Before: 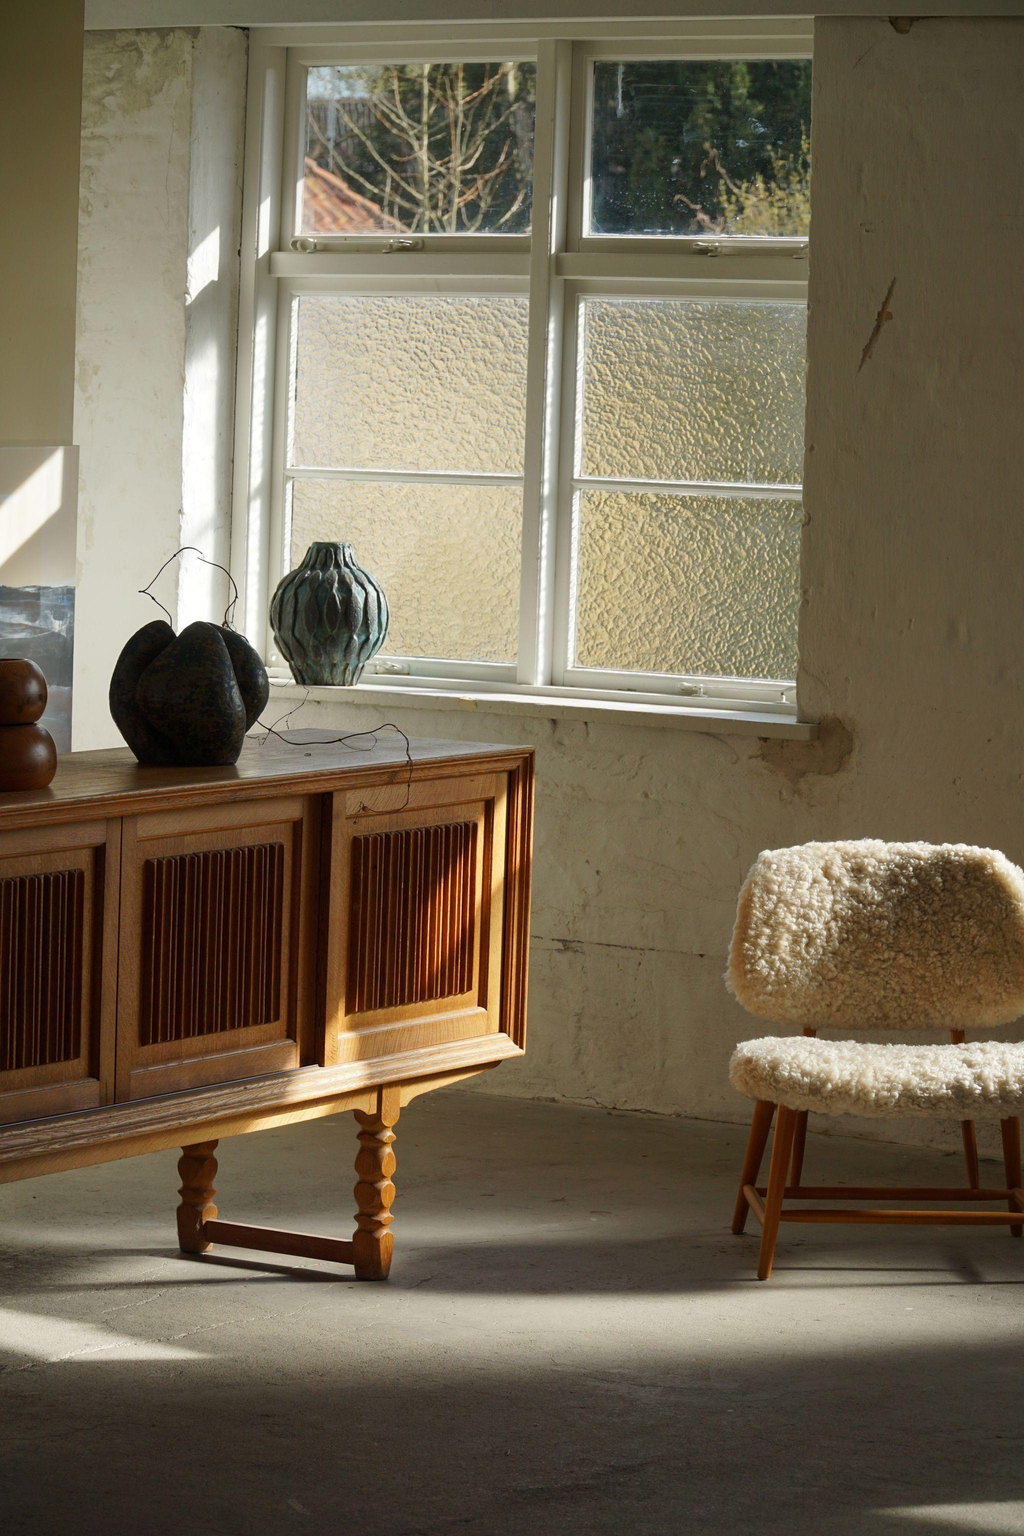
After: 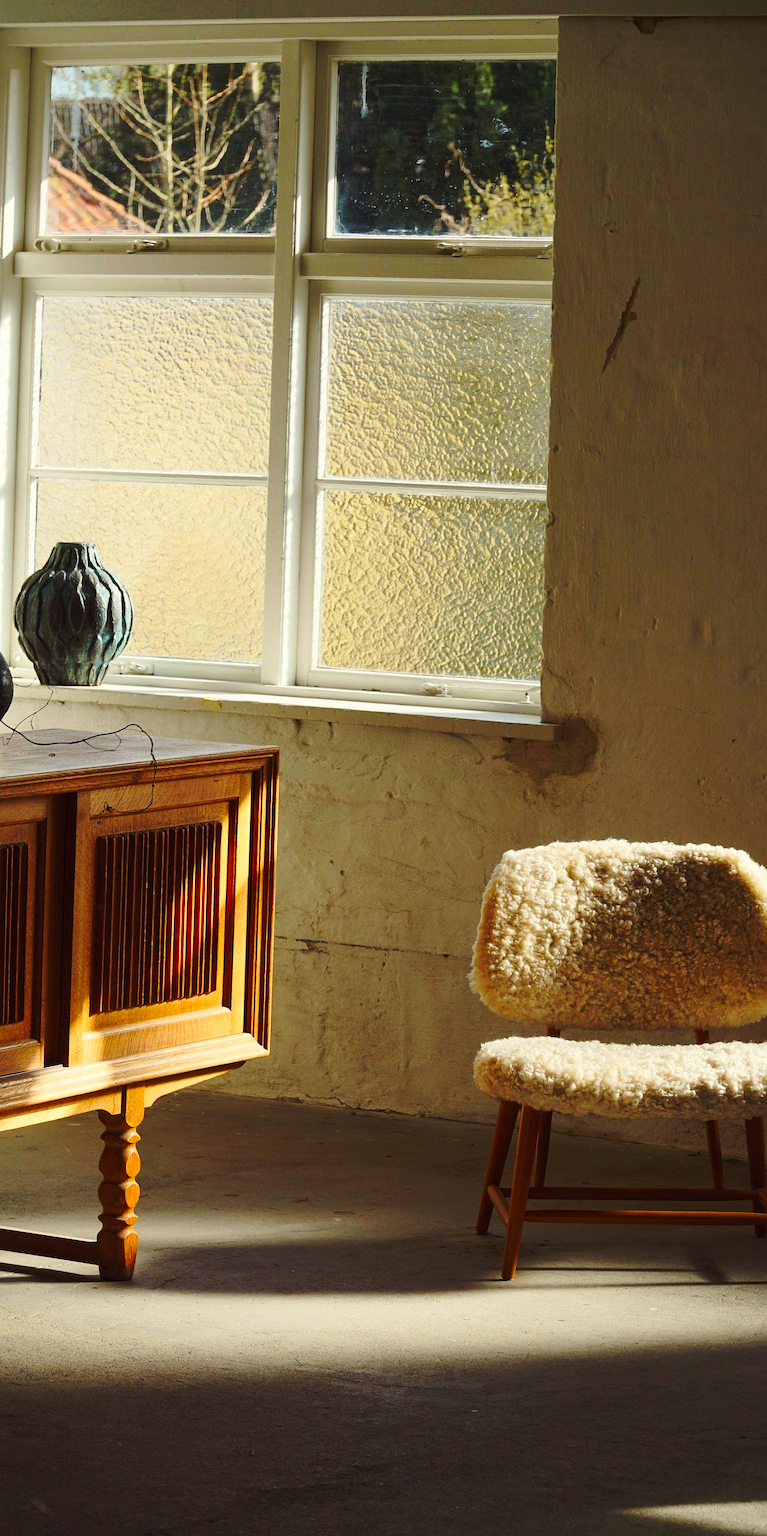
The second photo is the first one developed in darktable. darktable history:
sharpen: amount 0.204
color correction: highlights a* -0.968, highlights b* 4.55, shadows a* 3.65
crop and rotate: left 25.007%
contrast brightness saturation: contrast 0.201, brightness 0.163, saturation 0.227
base curve: curves: ch0 [(0, 0) (0.073, 0.04) (0.157, 0.139) (0.492, 0.492) (0.758, 0.758) (1, 1)], preserve colors none
